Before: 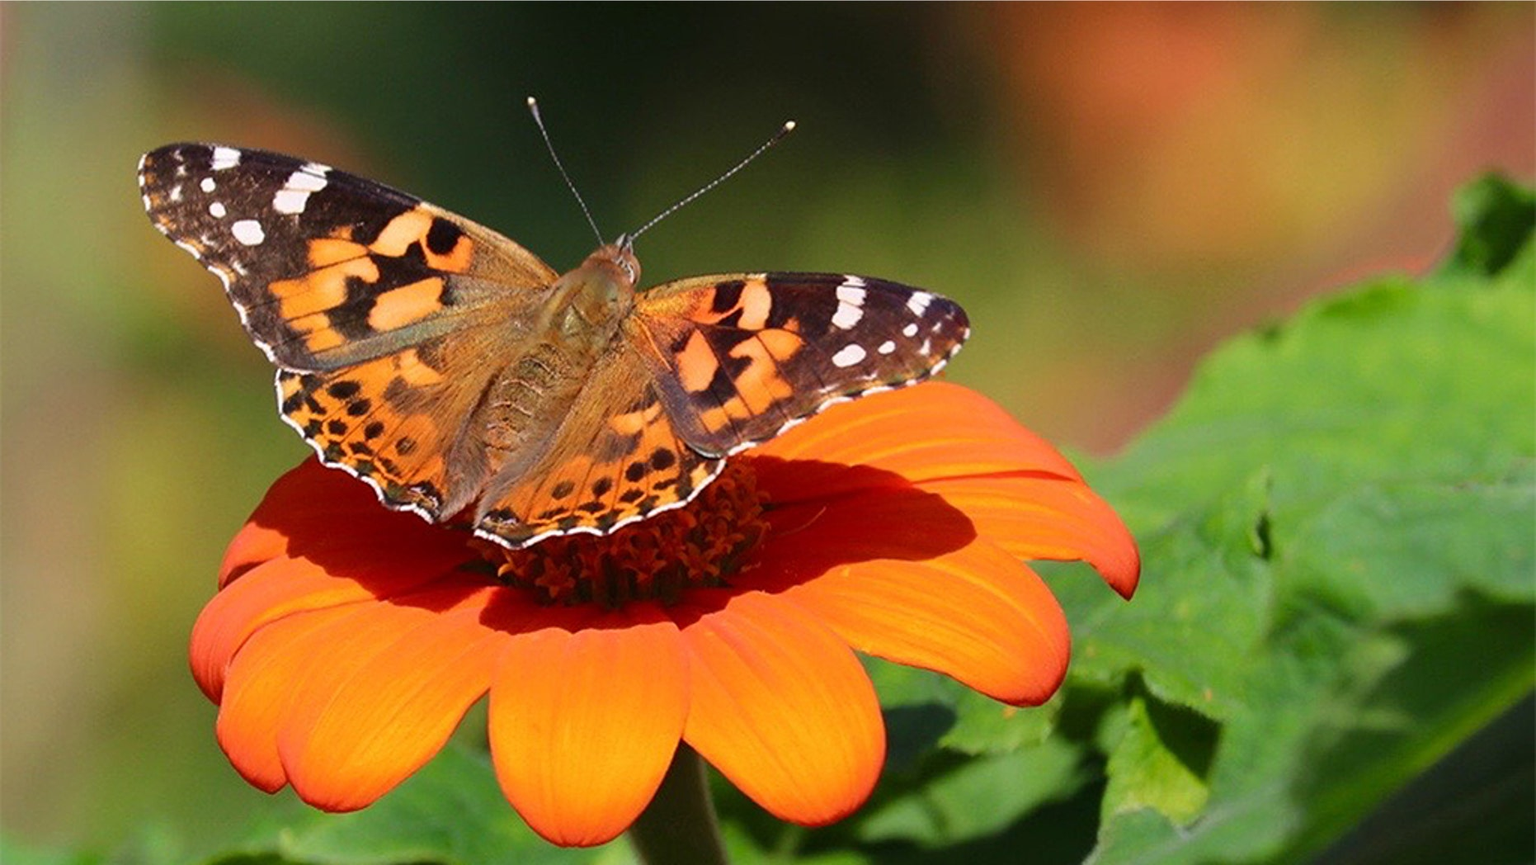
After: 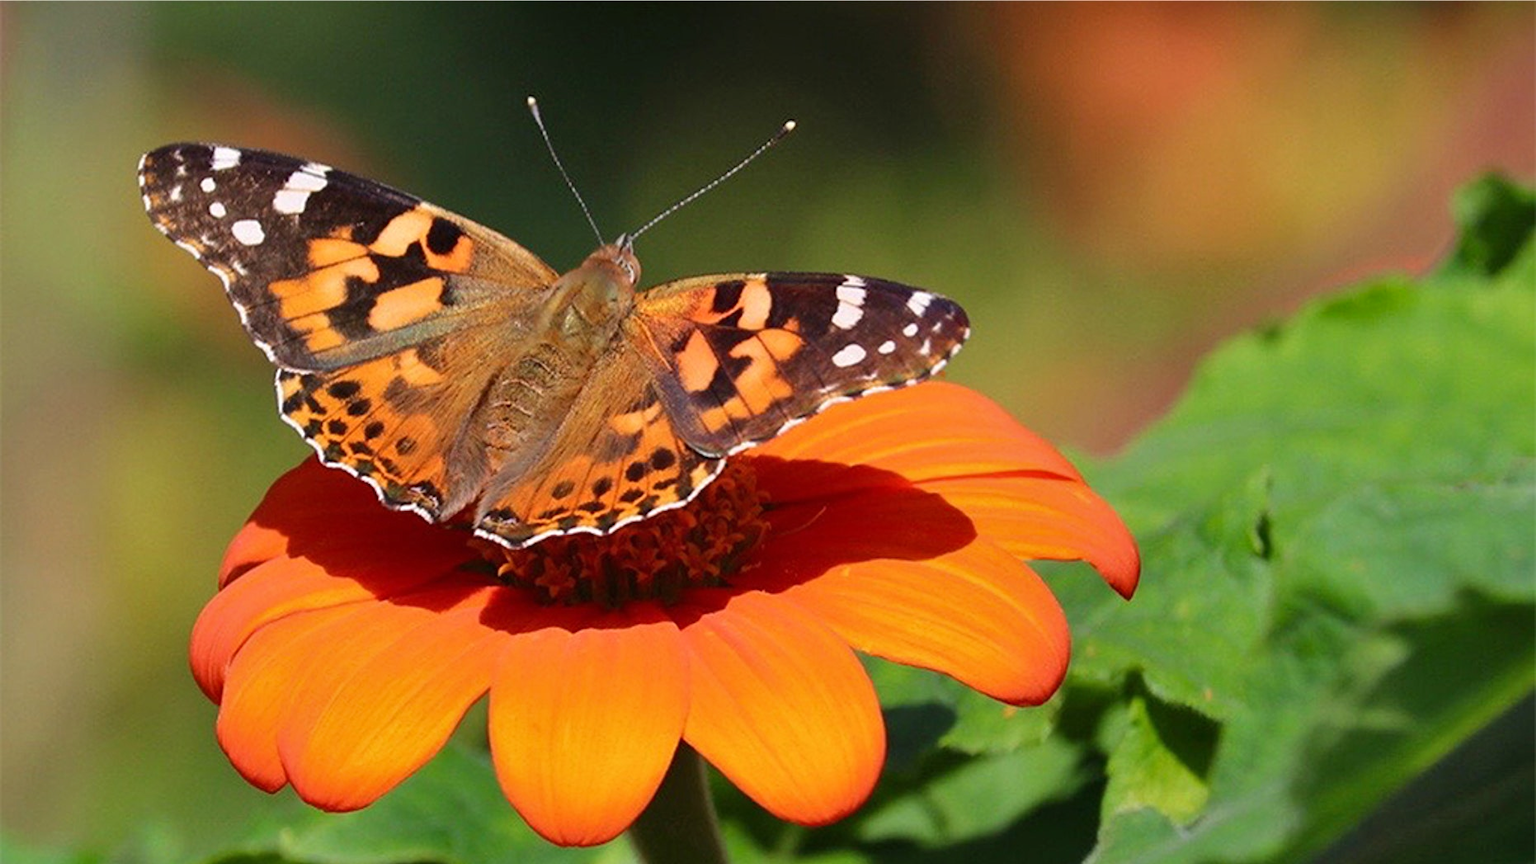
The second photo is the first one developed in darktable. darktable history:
shadows and highlights: radius 107.37, shadows 44.03, highlights -66.48, low approximation 0.01, soften with gaussian
